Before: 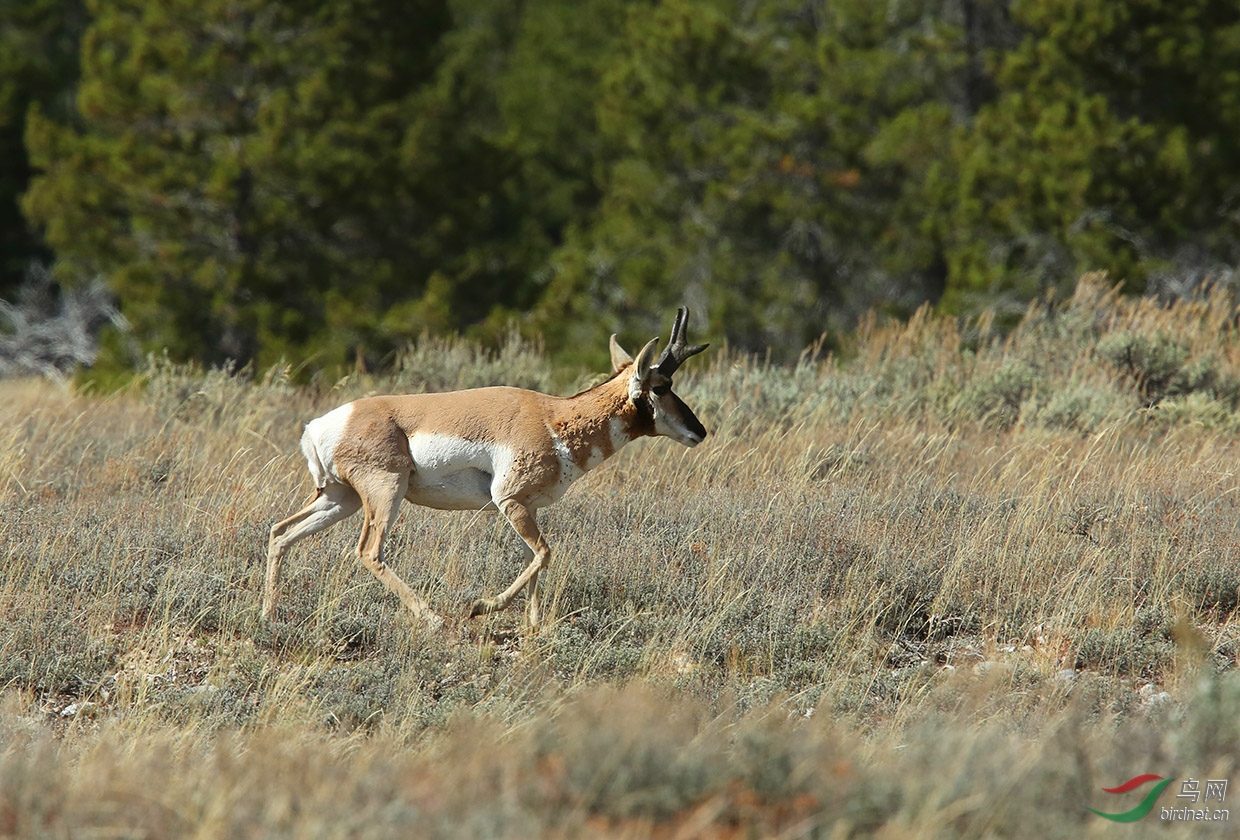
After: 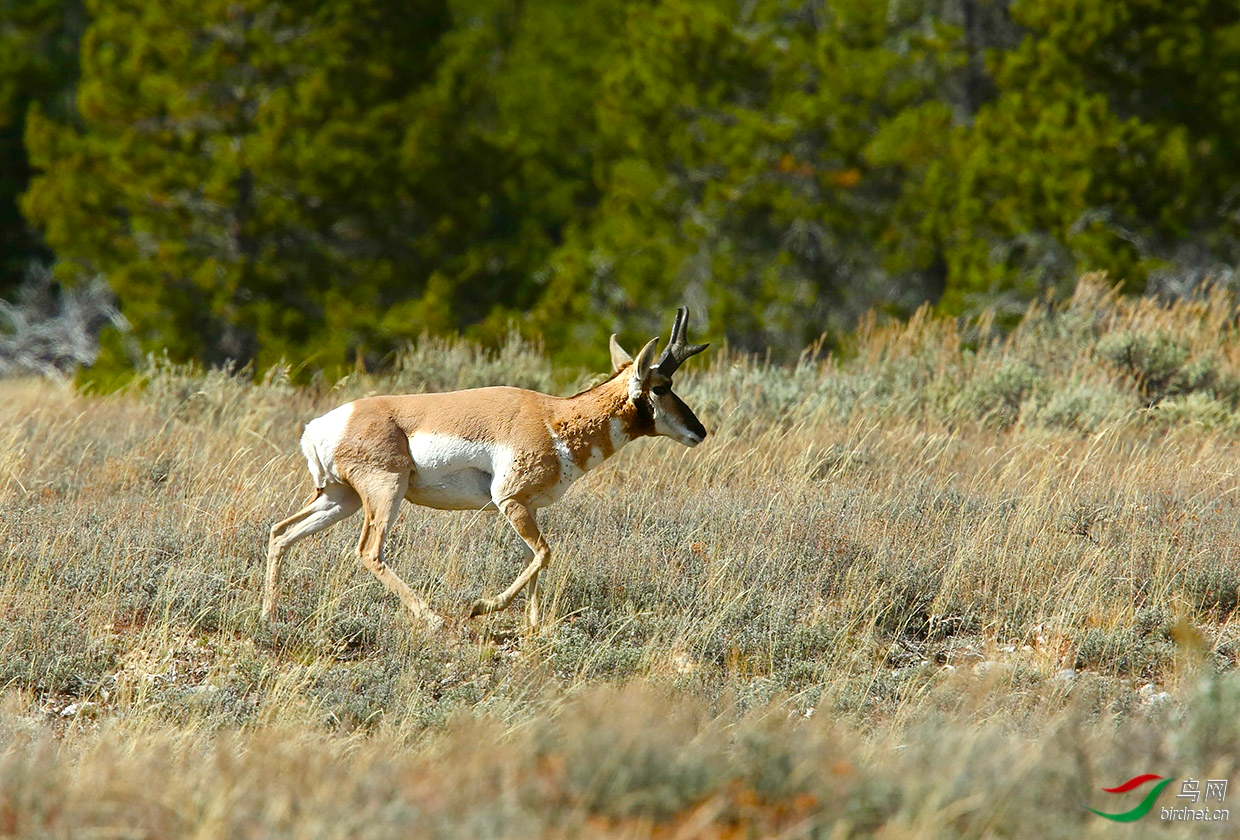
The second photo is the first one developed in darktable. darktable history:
color balance rgb: perceptual saturation grading › global saturation 26.952%, perceptual saturation grading › highlights -28.536%, perceptual saturation grading › mid-tones 15.513%, perceptual saturation grading › shadows 33.347%, global vibrance 15.519%
exposure: black level correction 0.001, exposure 0.299 EV, compensate highlight preservation false
